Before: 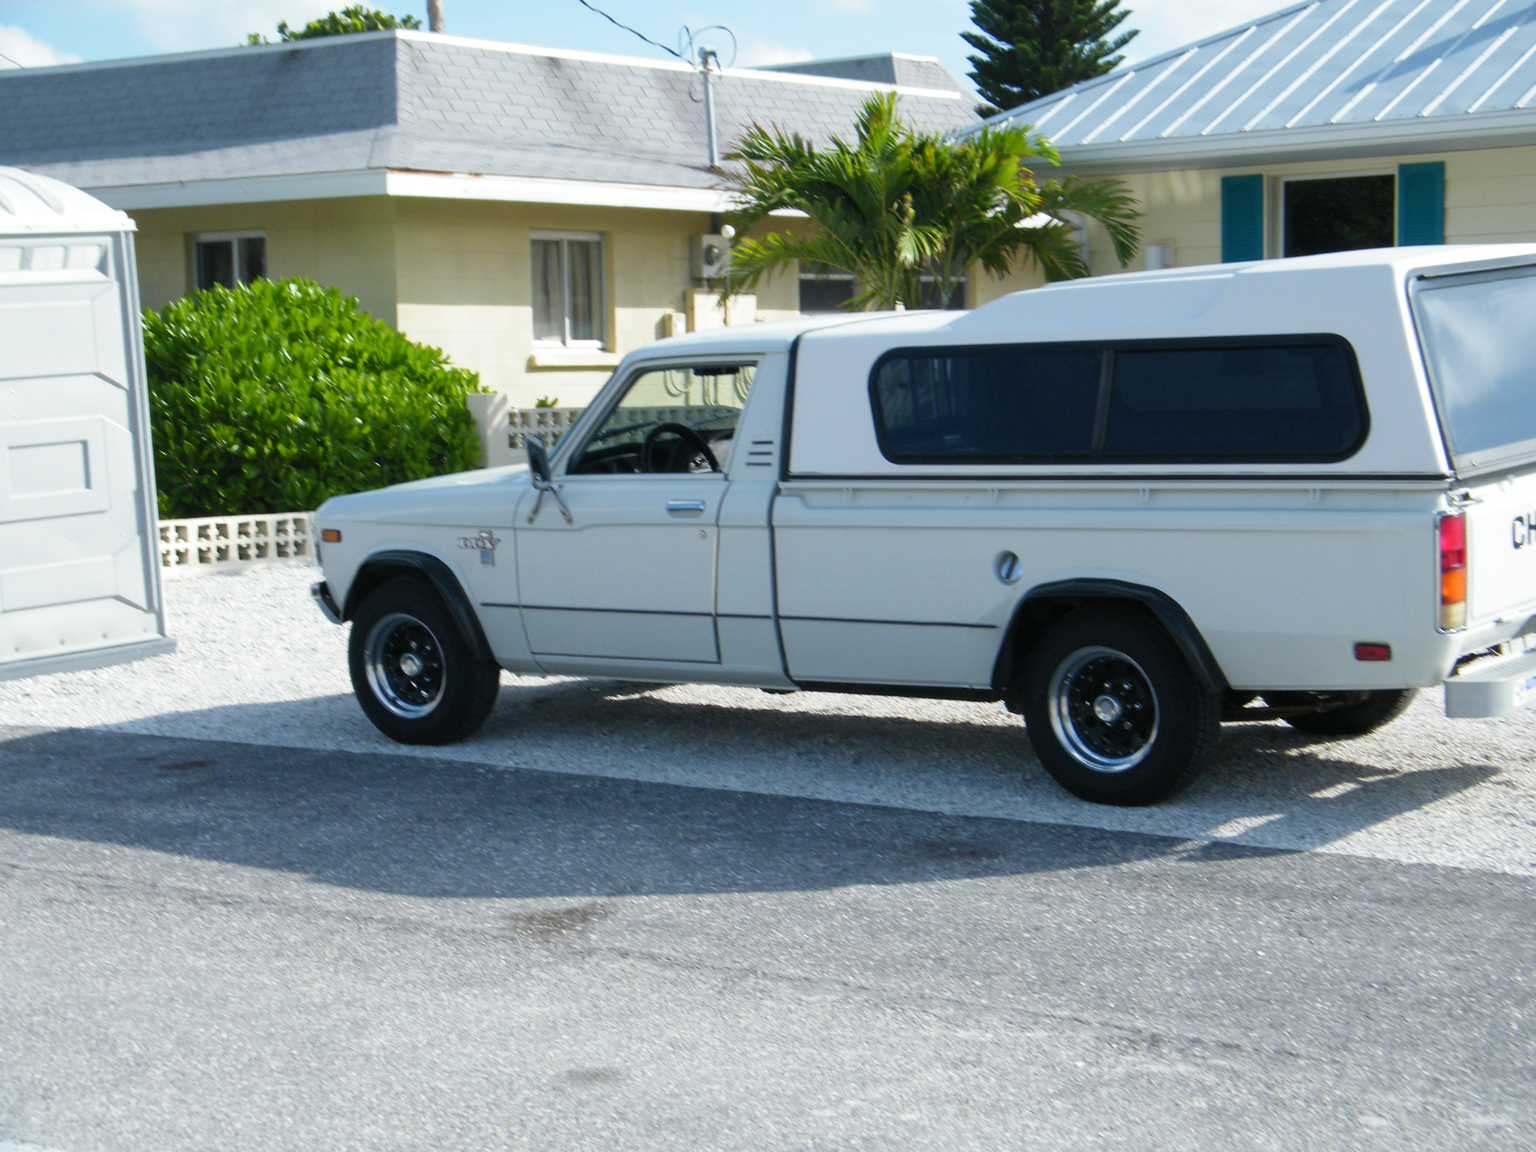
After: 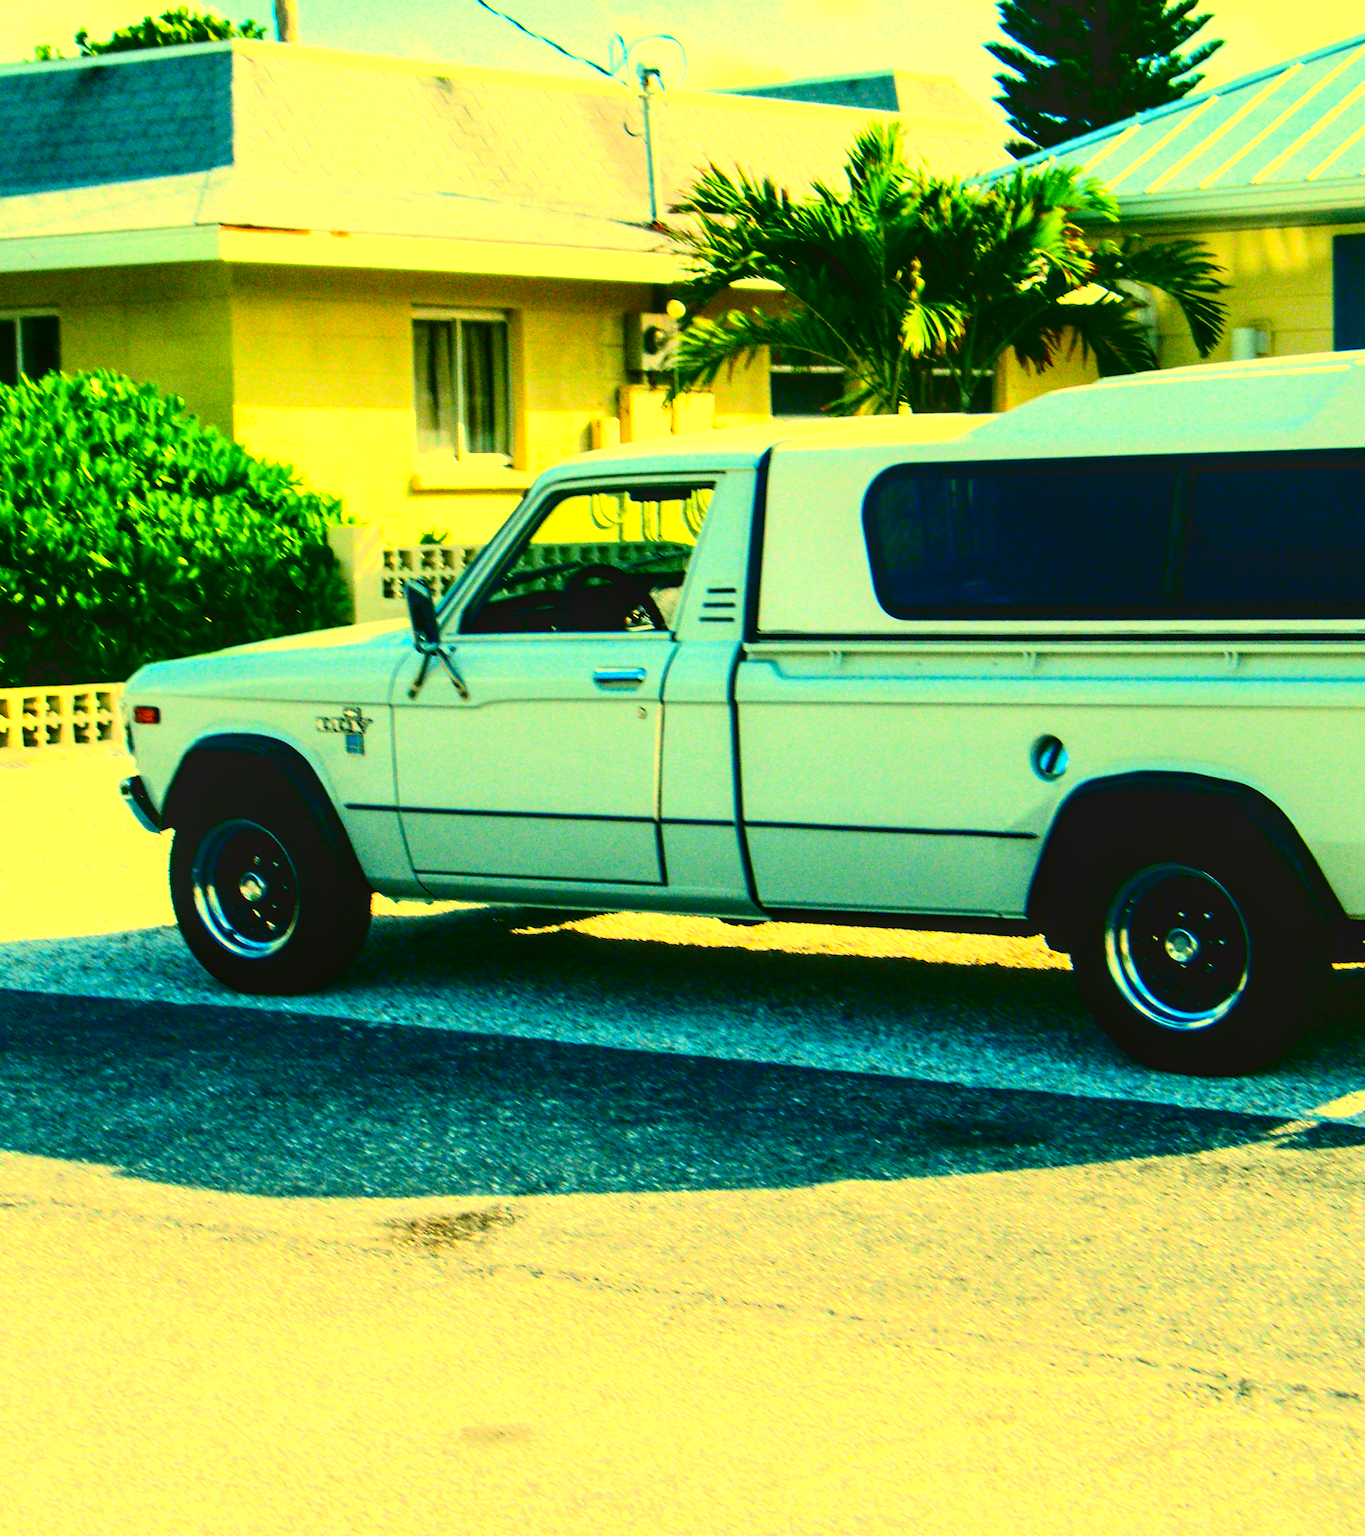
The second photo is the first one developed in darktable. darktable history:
crop and rotate: left 14.436%, right 18.898%
white balance: red 1.009, blue 0.985
color balance rgb: linear chroma grading › global chroma 9.31%, global vibrance 41.49%
exposure: black level correction 0, exposure 0.7 EV, compensate exposure bias true, compensate highlight preservation false
color balance: mode lift, gamma, gain (sRGB), lift [1.014, 0.966, 0.918, 0.87], gamma [0.86, 0.734, 0.918, 0.976], gain [1.063, 1.13, 1.063, 0.86]
local contrast: on, module defaults
tone curve: curves: ch0 [(0, 0) (0.091, 0.077) (0.389, 0.458) (0.745, 0.82) (0.856, 0.899) (0.92, 0.938) (1, 0.973)]; ch1 [(0, 0) (0.437, 0.404) (0.5, 0.5) (0.529, 0.55) (0.58, 0.6) (0.616, 0.649) (1, 1)]; ch2 [(0, 0) (0.442, 0.415) (0.5, 0.5) (0.535, 0.557) (0.585, 0.62) (1, 1)], color space Lab, independent channels, preserve colors none
contrast brightness saturation: contrast 0.22, brightness -0.19, saturation 0.24
